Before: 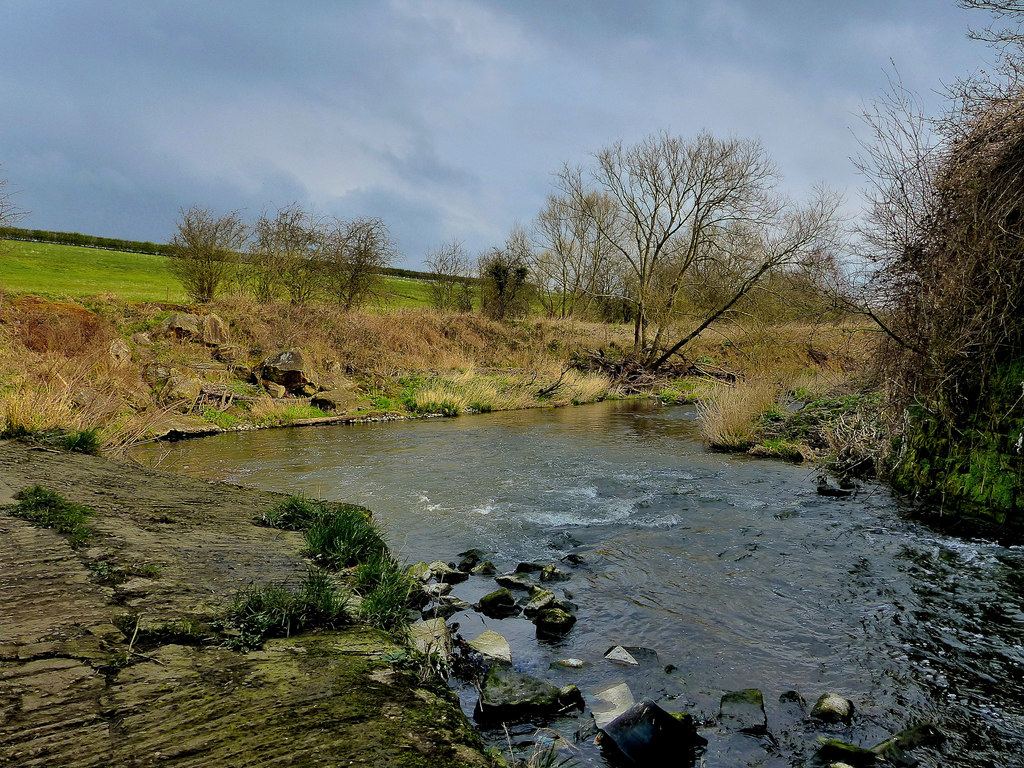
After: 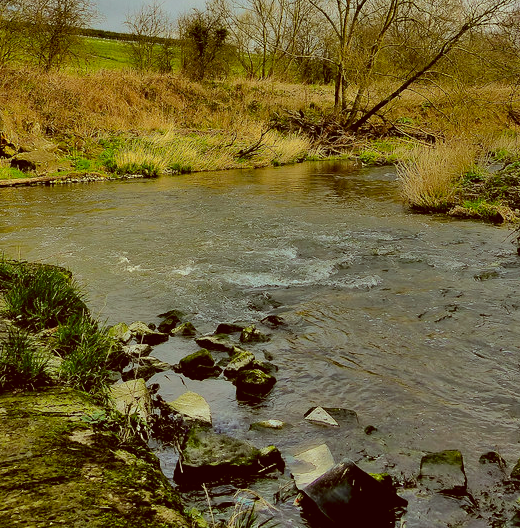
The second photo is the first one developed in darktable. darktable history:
crop and rotate: left 29.338%, top 31.175%, right 19.829%
shadows and highlights: shadows 48.98, highlights -40.76, highlights color adjustment 52.72%, soften with gaussian
color correction: highlights a* -5.59, highlights b* 9.8, shadows a* 9.42, shadows b* 24.13
base curve: curves: ch0 [(0, 0) (0.235, 0.266) (0.503, 0.496) (0.786, 0.72) (1, 1)]
